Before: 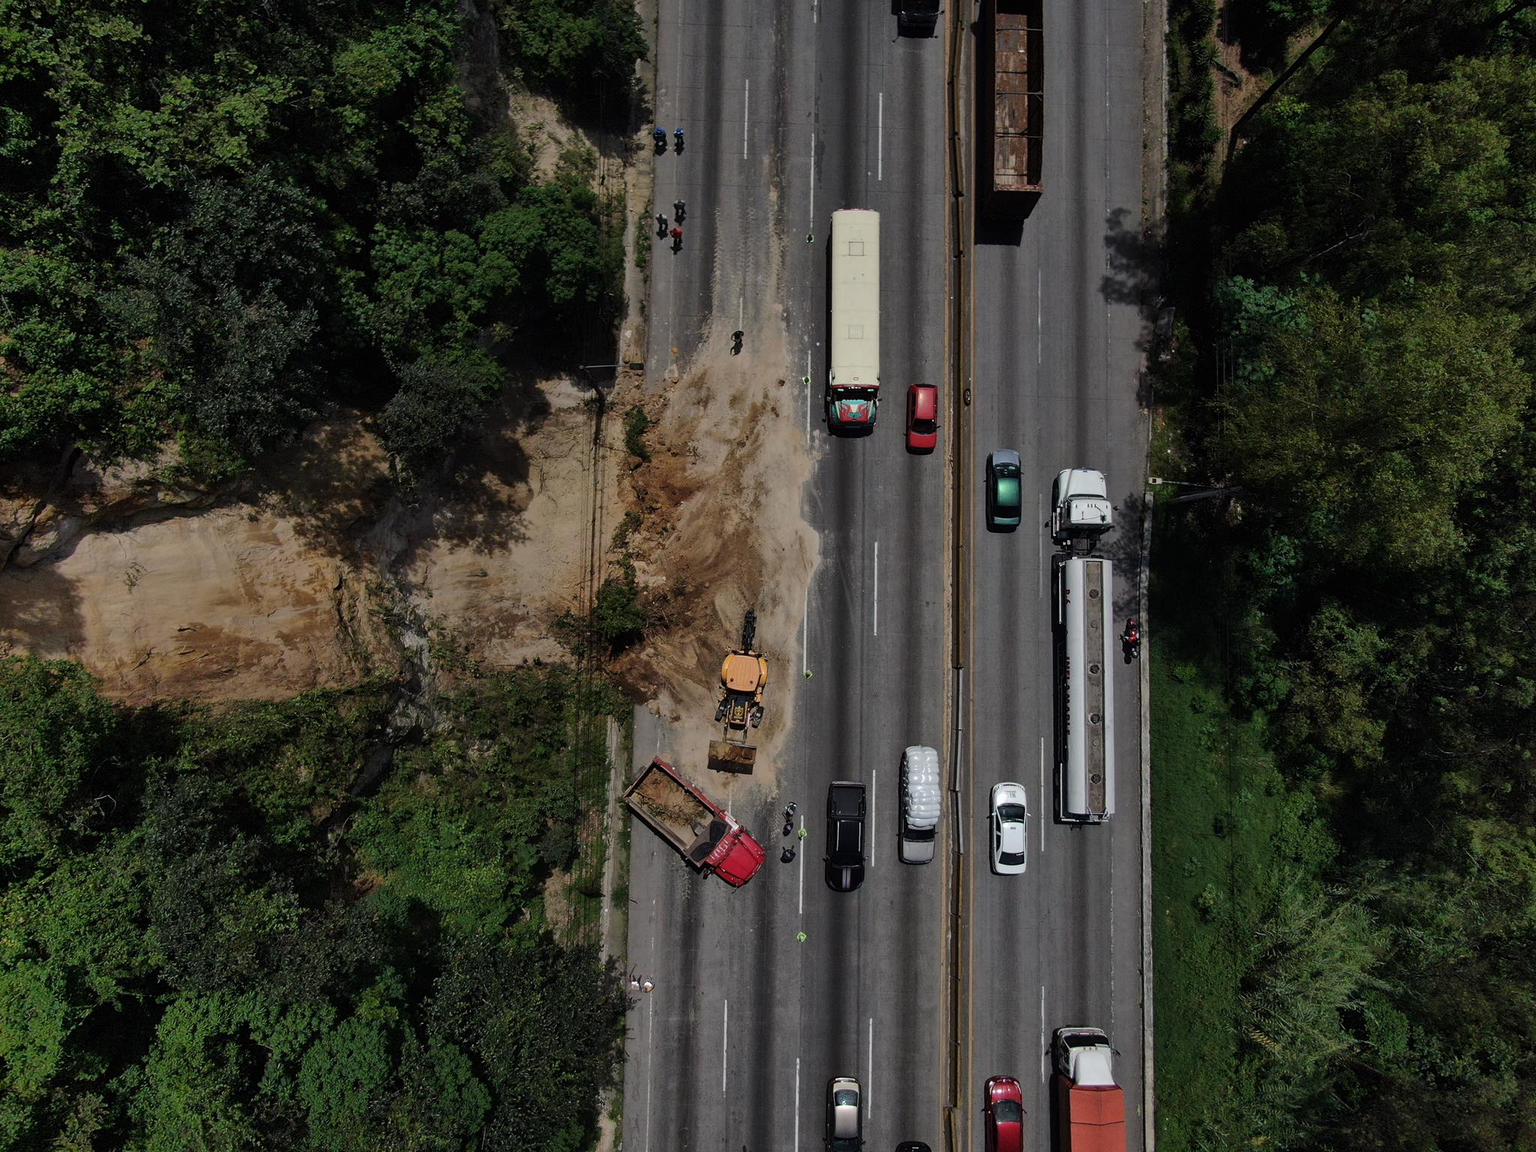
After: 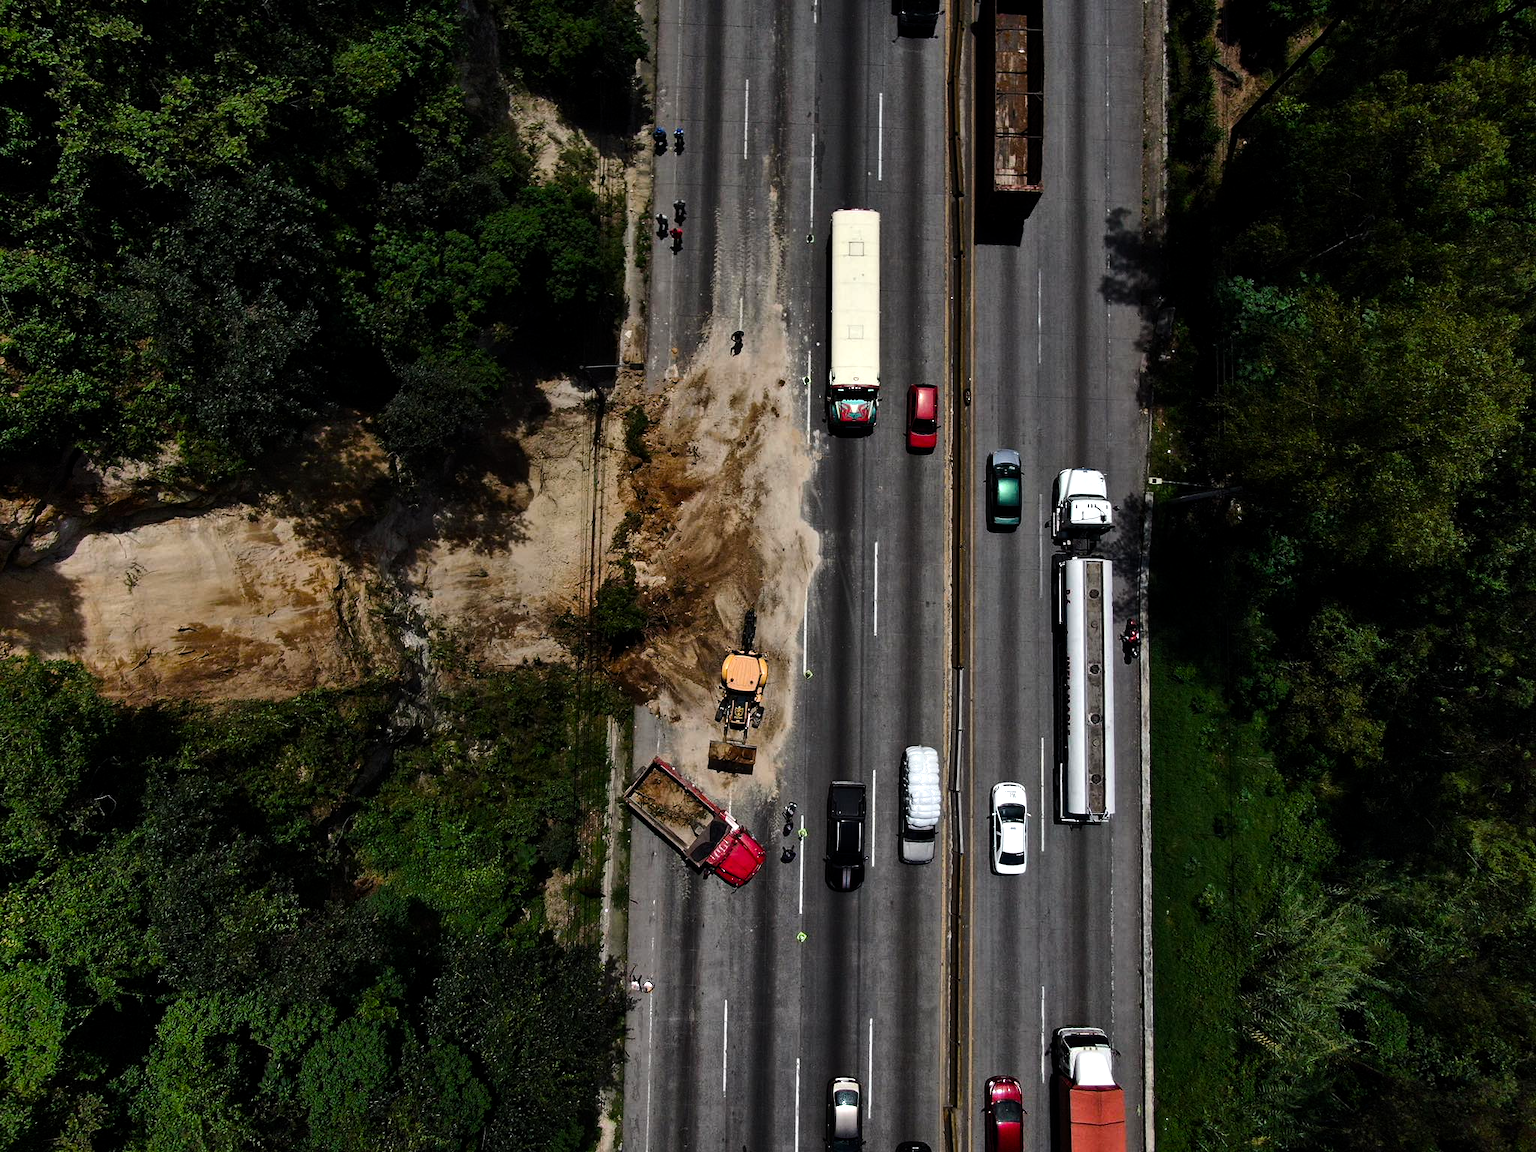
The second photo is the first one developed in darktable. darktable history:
exposure: black level correction 0.001, compensate highlight preservation false
tone equalizer: -8 EV -1.08 EV, -7 EV -1.01 EV, -6 EV -0.867 EV, -5 EV -0.578 EV, -3 EV 0.578 EV, -2 EV 0.867 EV, -1 EV 1.01 EV, +0 EV 1.08 EV, edges refinement/feathering 500, mask exposure compensation -1.57 EV, preserve details no
color balance rgb: perceptual saturation grading › global saturation 20%, perceptual saturation grading › highlights -25%, perceptual saturation grading › shadows 25%
